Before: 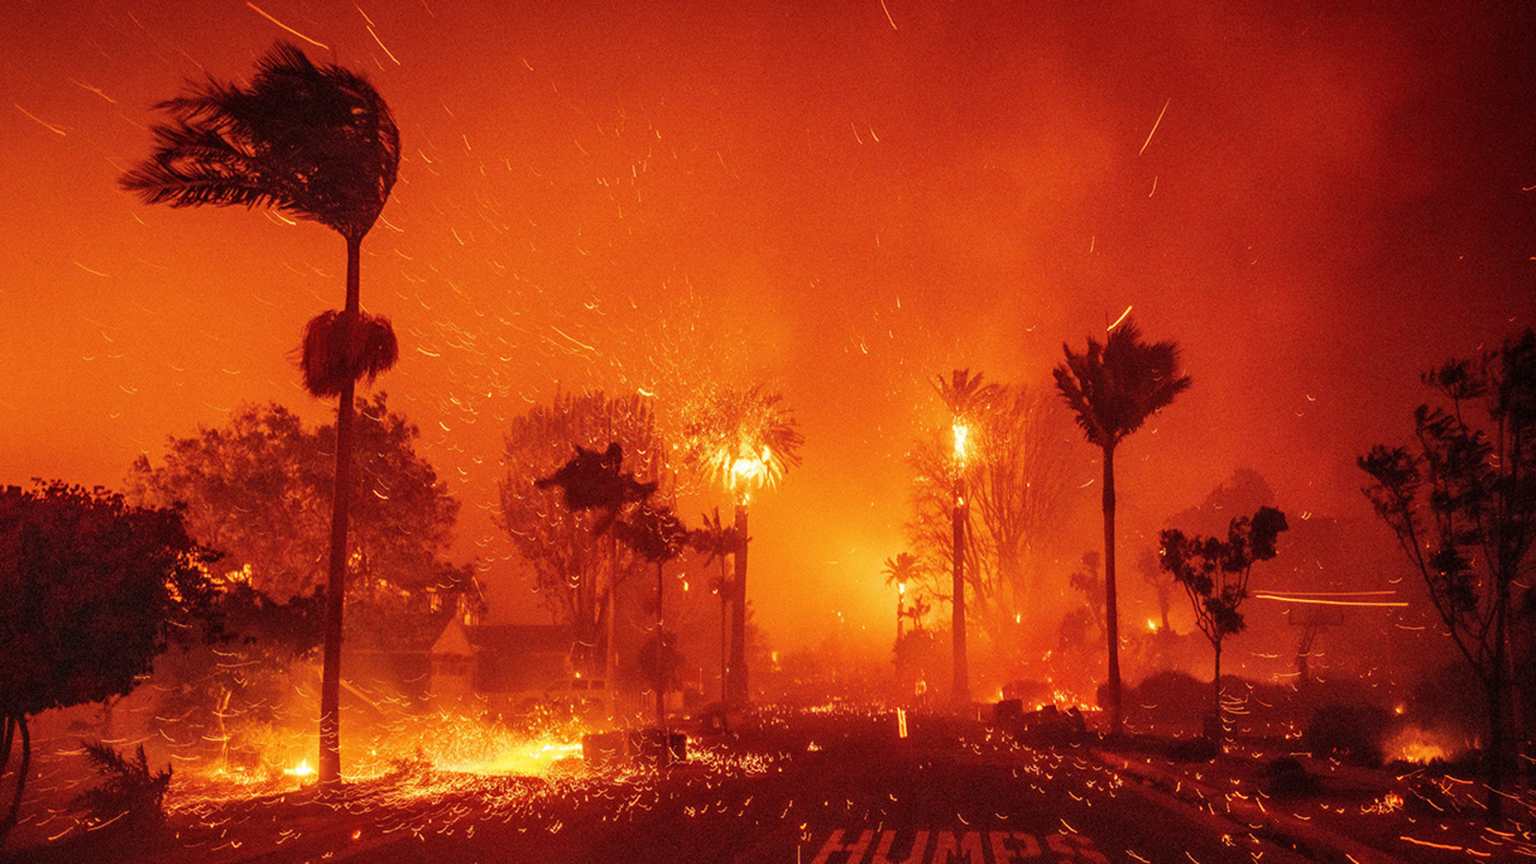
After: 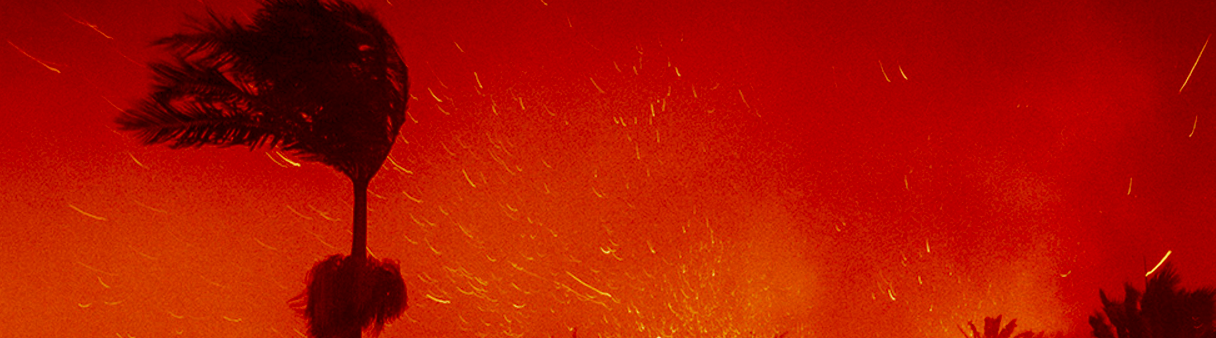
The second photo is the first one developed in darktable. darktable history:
crop: left 0.531%, top 7.626%, right 23.239%, bottom 54.726%
contrast brightness saturation: contrast 0.126, brightness -0.229, saturation 0.148
